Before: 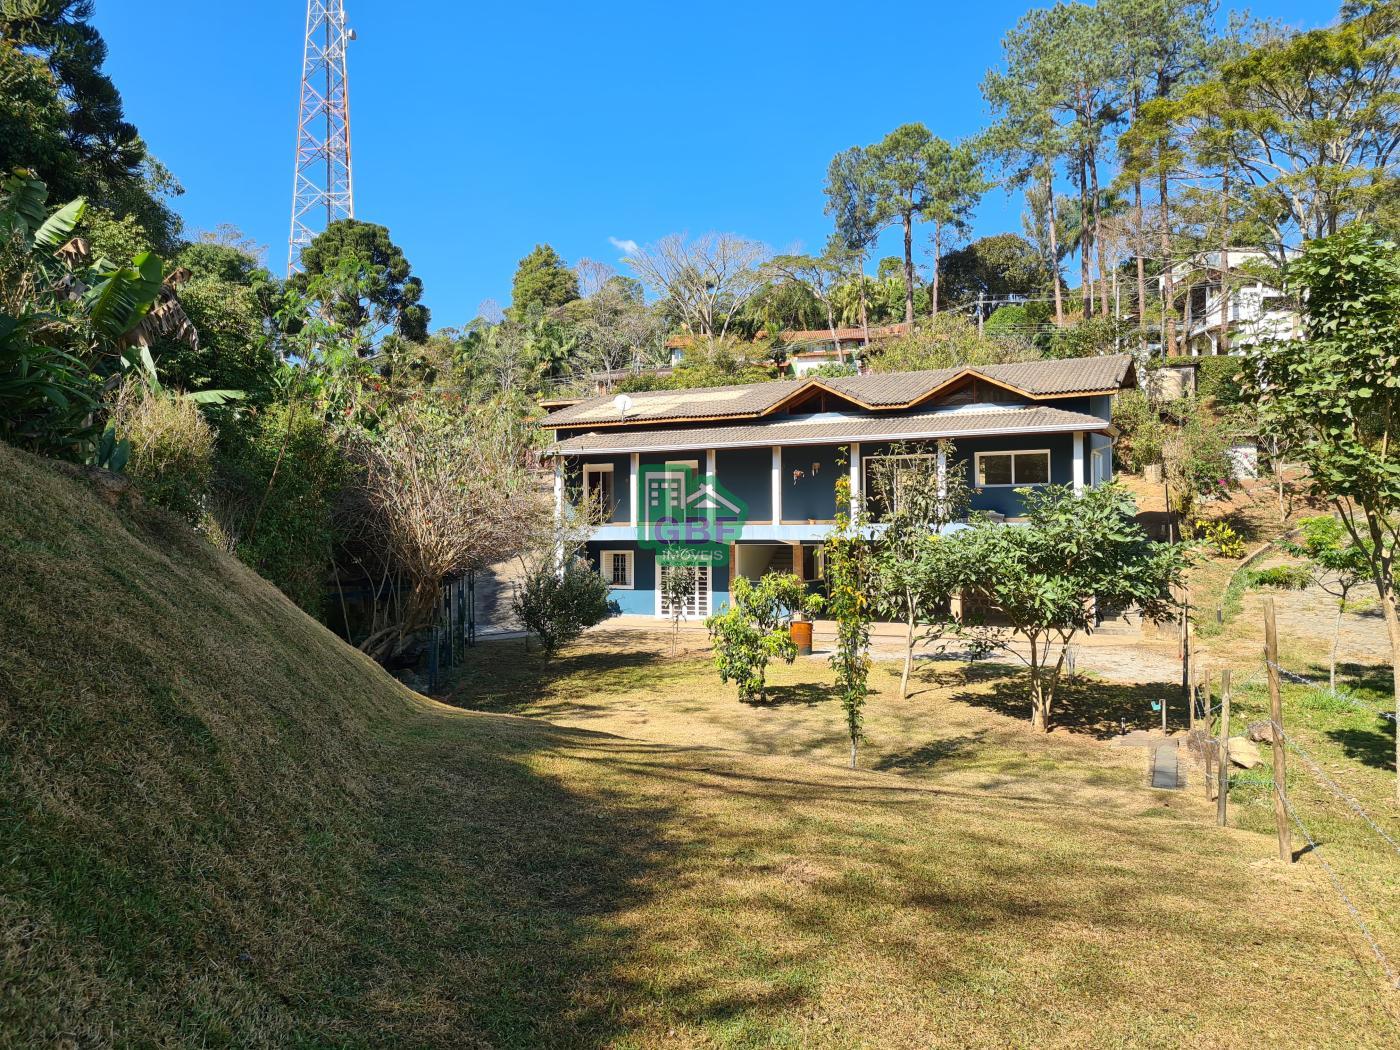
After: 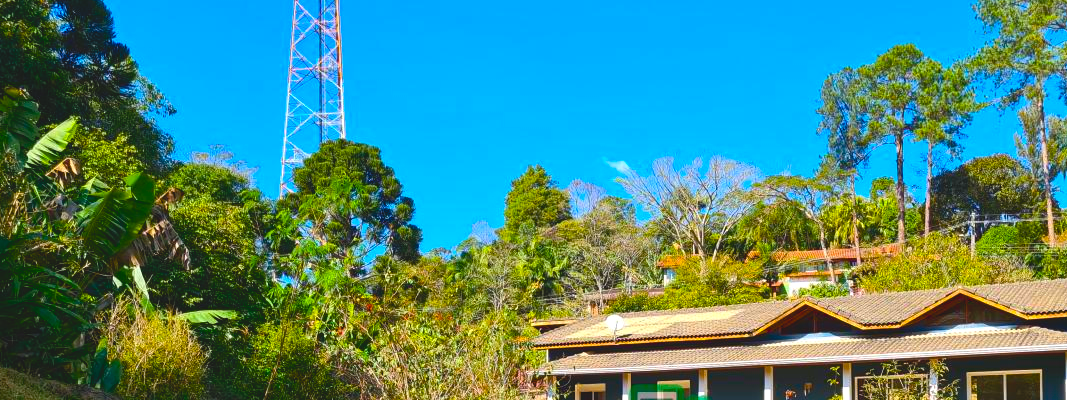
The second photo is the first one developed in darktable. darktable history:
contrast brightness saturation: contrast -0.19, saturation 0.19
crop: left 0.579%, top 7.627%, right 23.167%, bottom 54.275%
color balance rgb: linear chroma grading › global chroma 9%, perceptual saturation grading › global saturation 36%, perceptual saturation grading › shadows 35%, perceptual brilliance grading › global brilliance 15%, perceptual brilliance grading › shadows -35%, global vibrance 15%
